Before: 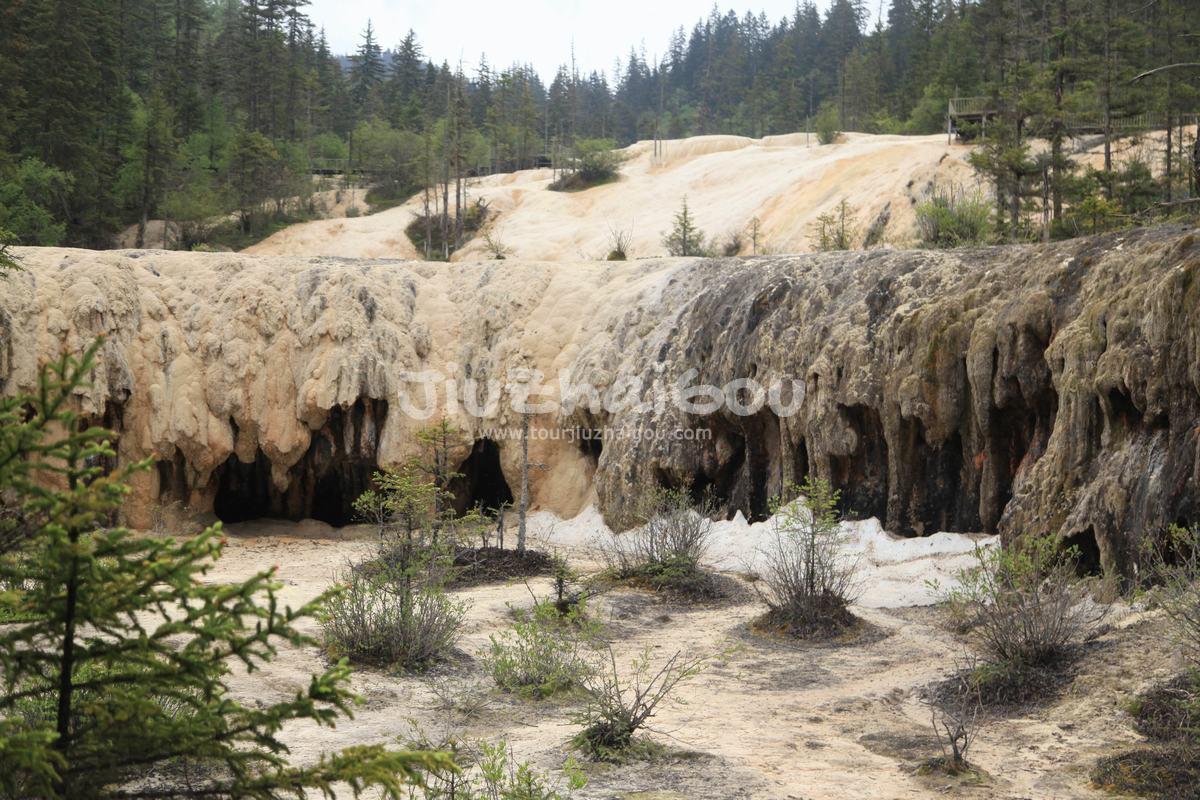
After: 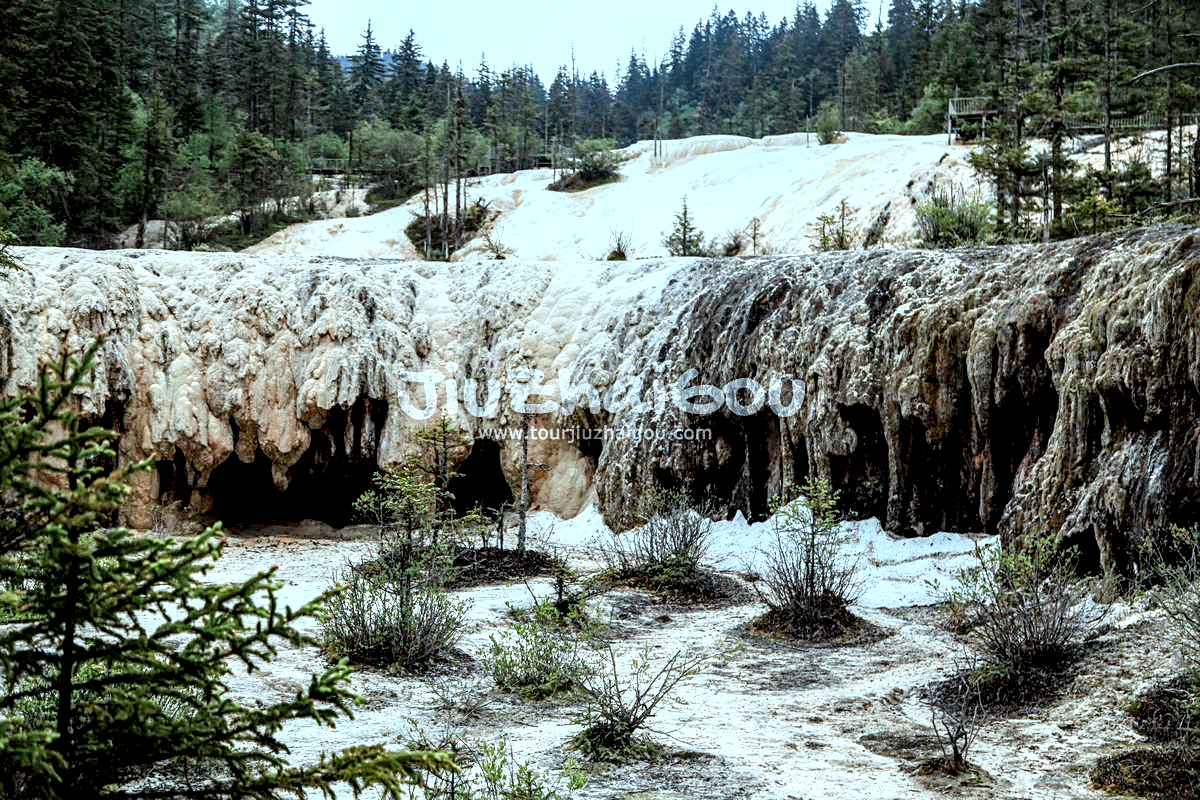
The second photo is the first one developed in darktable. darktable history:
local contrast: highlights 19%, detail 186%
color correction: highlights a* -10.69, highlights b* -19.19
filmic rgb: black relative exposure -8.7 EV, white relative exposure 2.7 EV, threshold 3 EV, target black luminance 0%, hardness 6.25, latitude 75%, contrast 1.325, highlights saturation mix -5%, preserve chrominance no, color science v5 (2021), iterations of high-quality reconstruction 0, enable highlight reconstruction true
sharpen: on, module defaults
